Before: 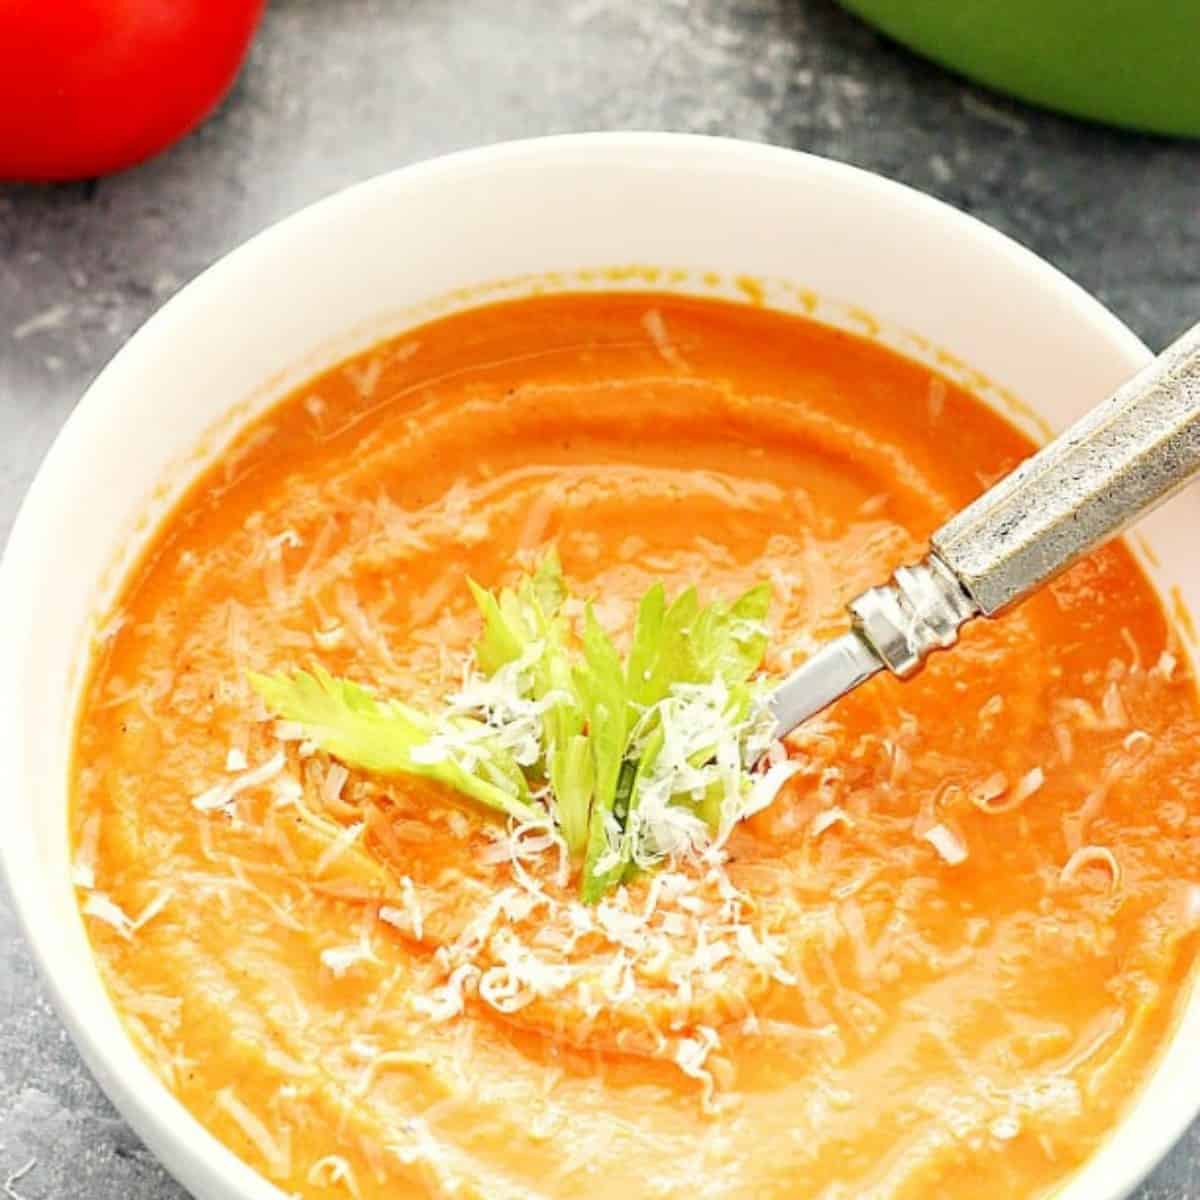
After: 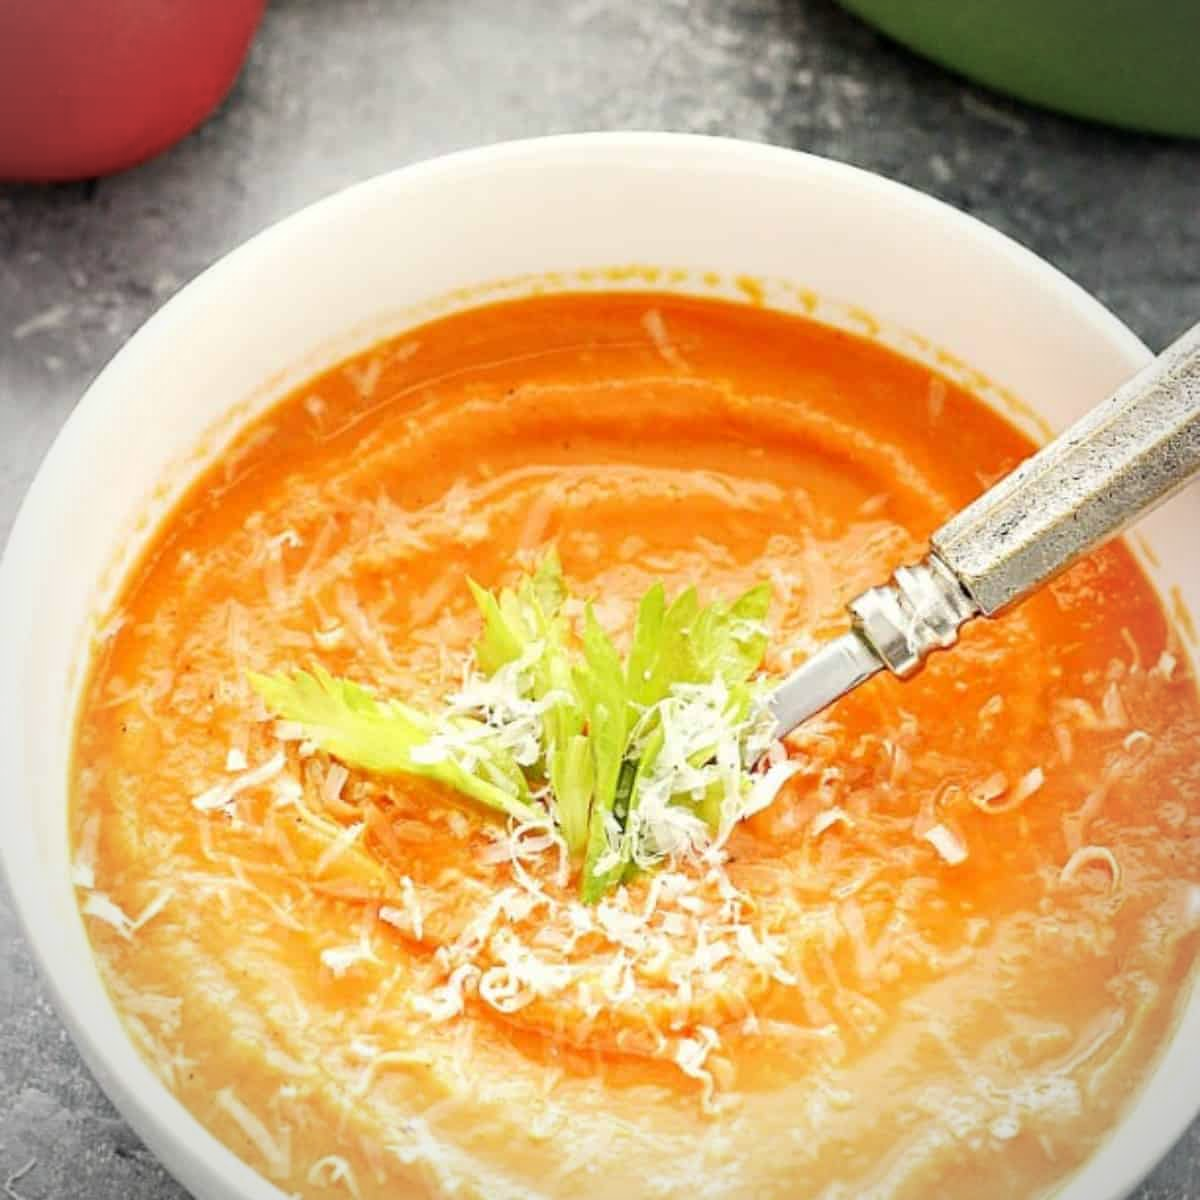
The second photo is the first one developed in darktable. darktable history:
vignetting: fall-off radius 60.05%, automatic ratio true
